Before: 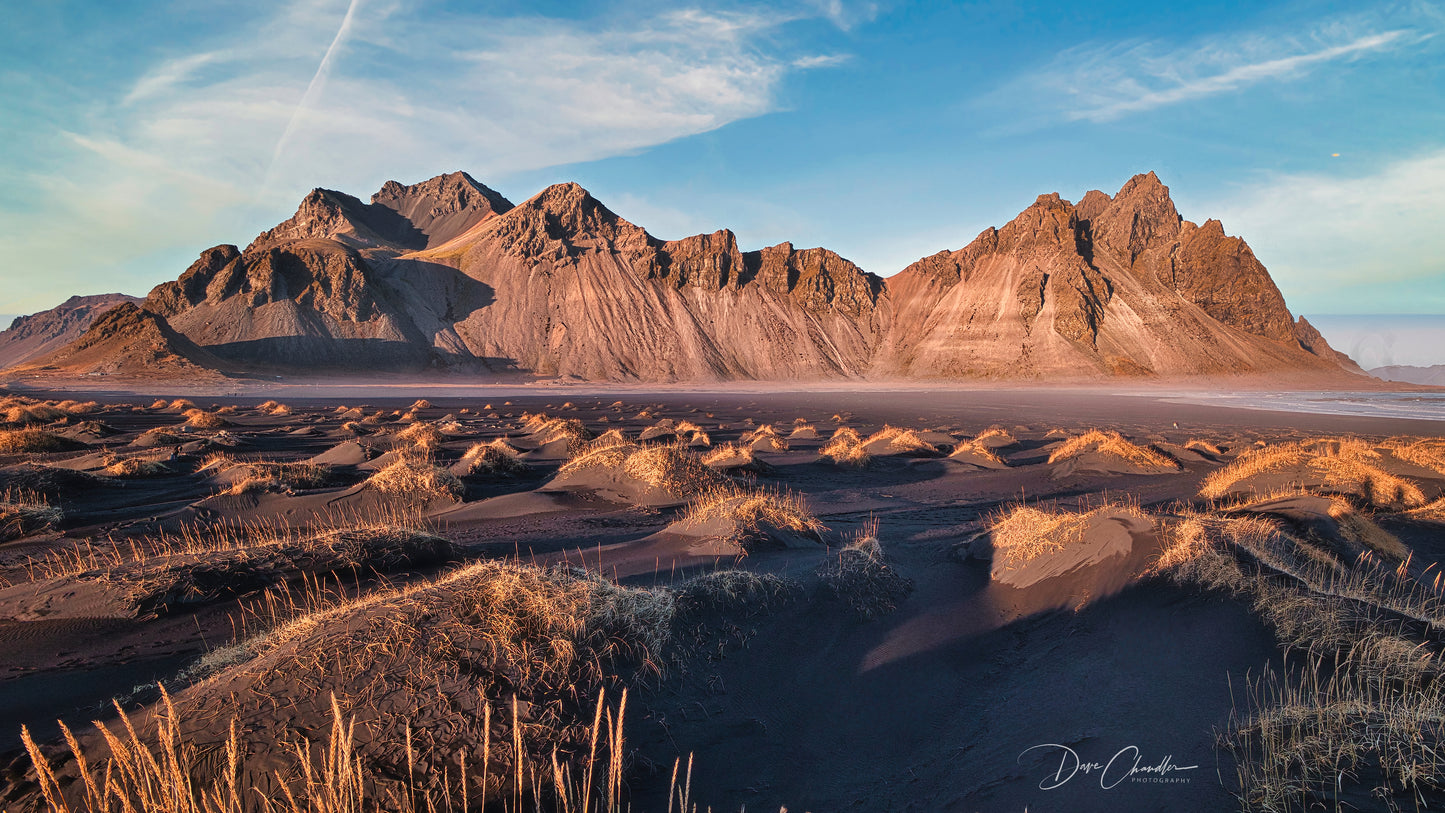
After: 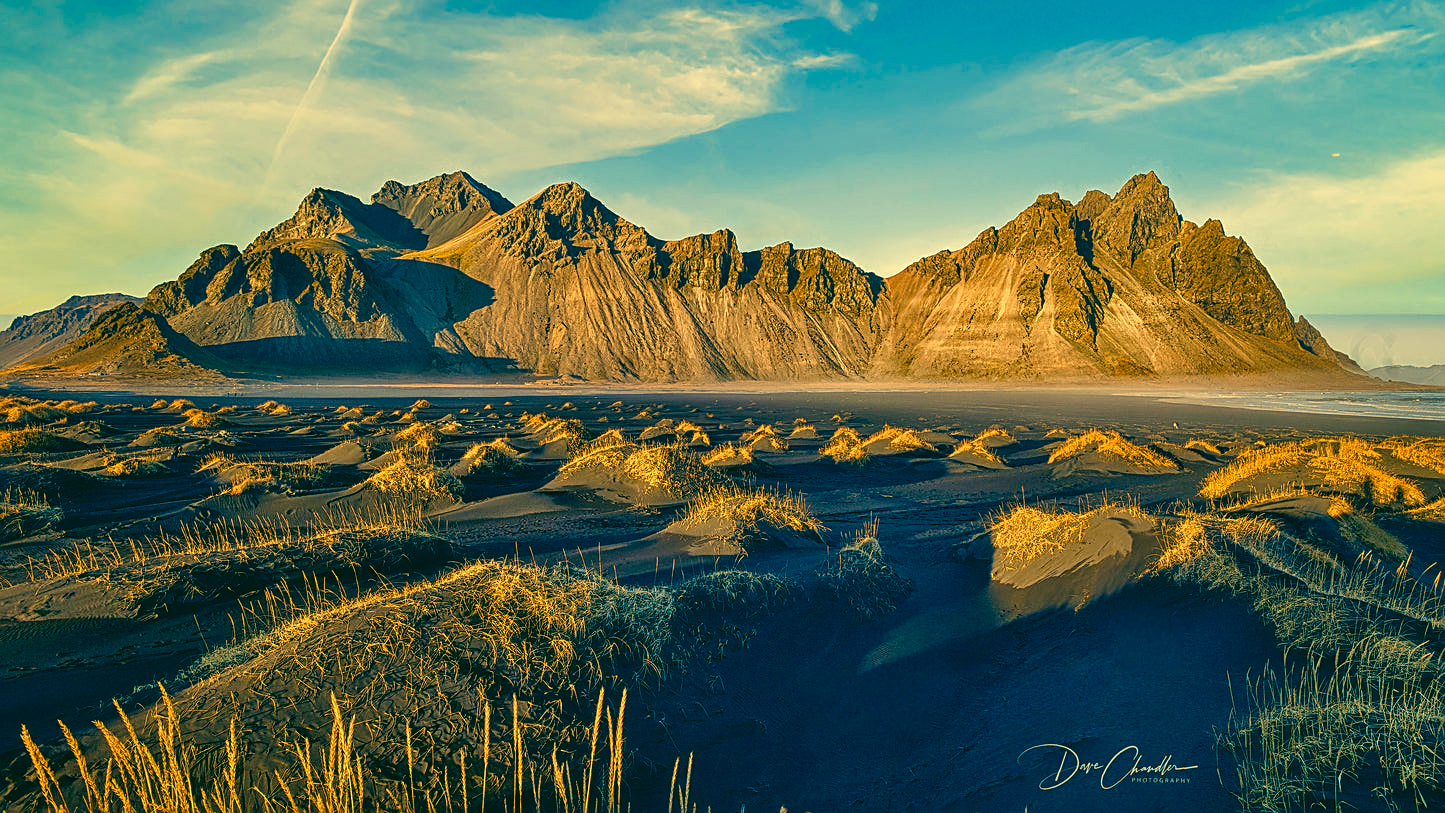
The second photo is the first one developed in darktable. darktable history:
sharpen: amount 0.491
color correction: highlights a* 1.93, highlights b* 34.66, shadows a* -37.44, shadows b* -5.31
local contrast: on, module defaults
color balance rgb: shadows lift › luminance -21.437%, shadows lift › chroma 6.643%, shadows lift › hue 271.91°, highlights gain › chroma 1.039%, highlights gain › hue 60.04°, perceptual saturation grading › global saturation 20%, perceptual saturation grading › highlights -25.146%, perceptual saturation grading › shadows 49.43%
contrast brightness saturation: contrast 0.036, saturation 0.069
